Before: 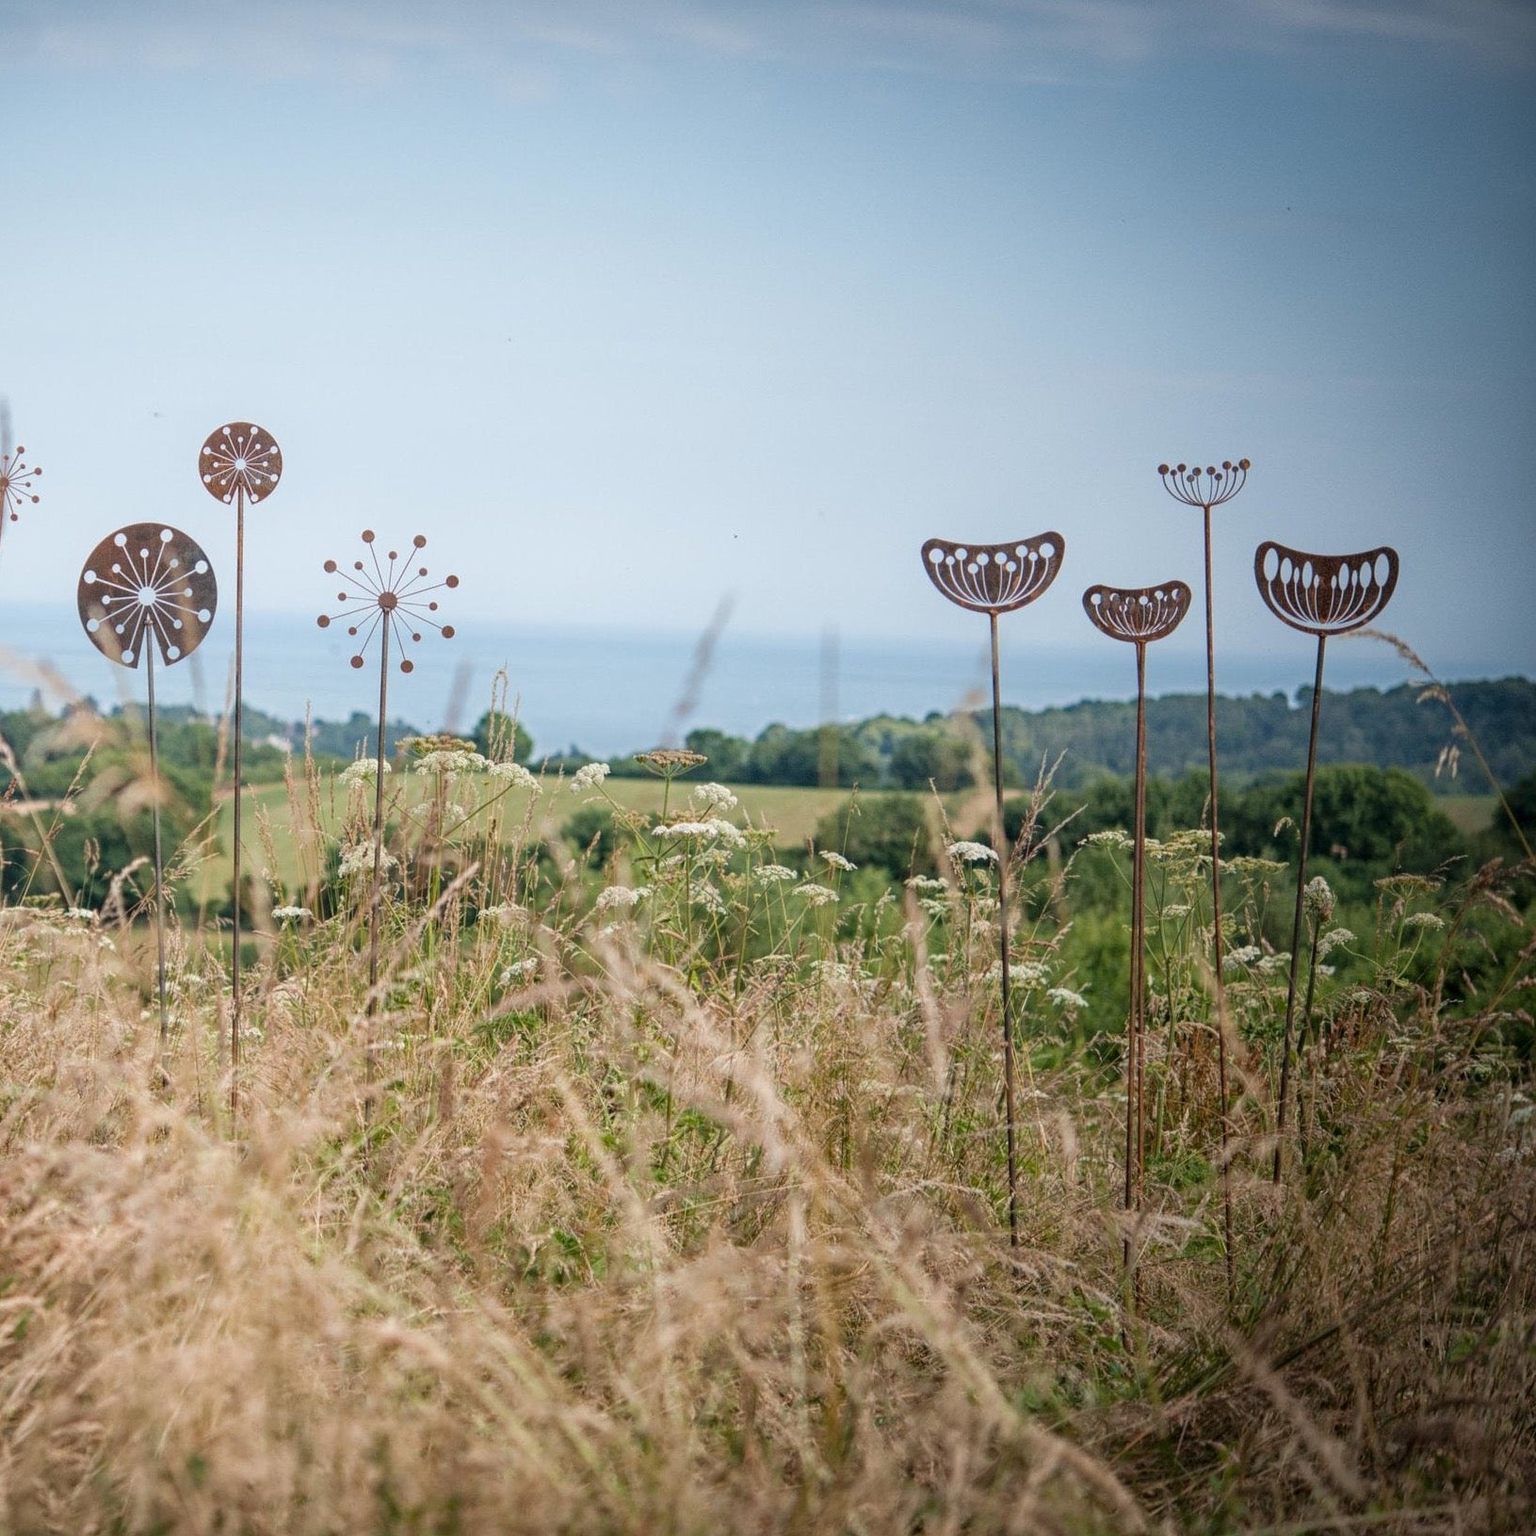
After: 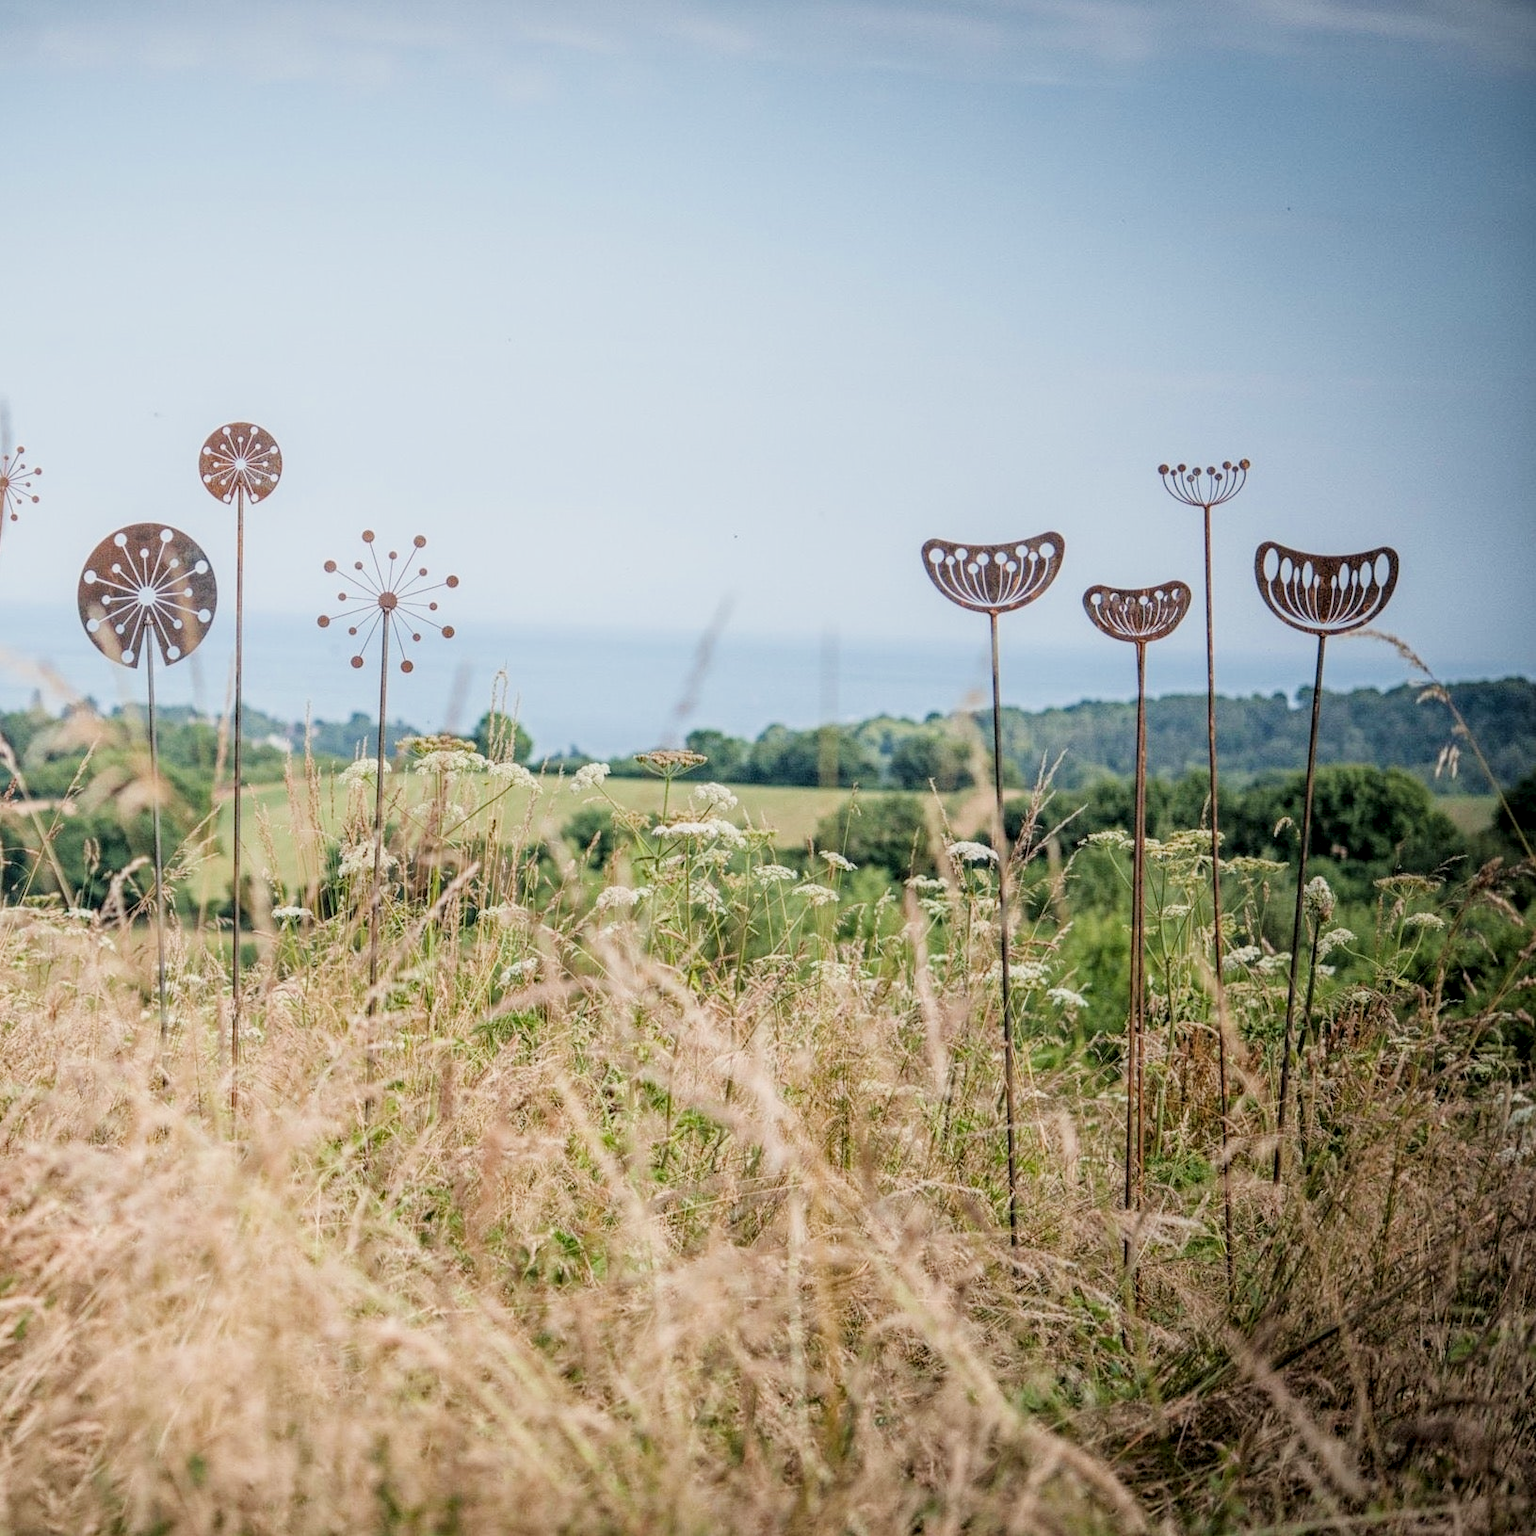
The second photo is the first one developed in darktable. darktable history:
exposure: black level correction 0, exposure 0.695 EV, compensate highlight preservation false
filmic rgb: black relative exposure -7.65 EV, white relative exposure 4.56 EV, hardness 3.61
local contrast: on, module defaults
